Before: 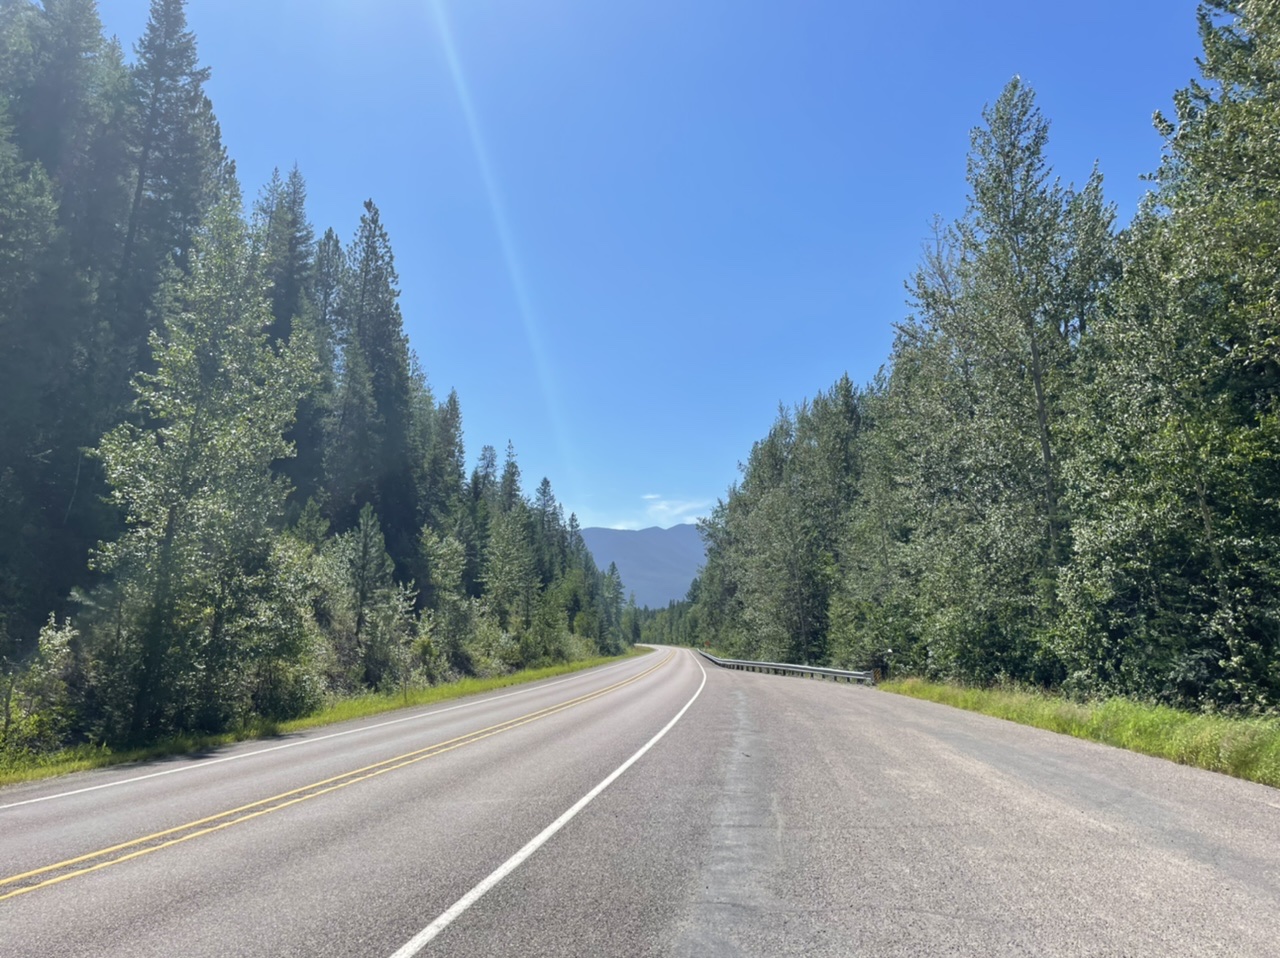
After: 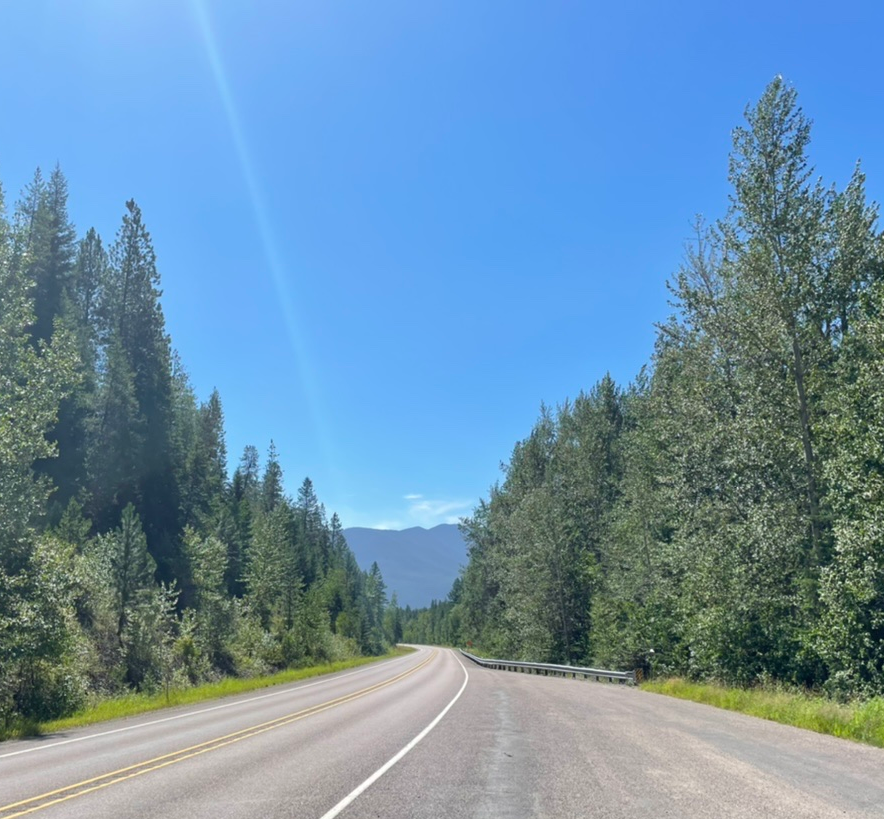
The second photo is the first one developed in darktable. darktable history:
crop: left 18.646%, right 12.249%, bottom 14.443%
